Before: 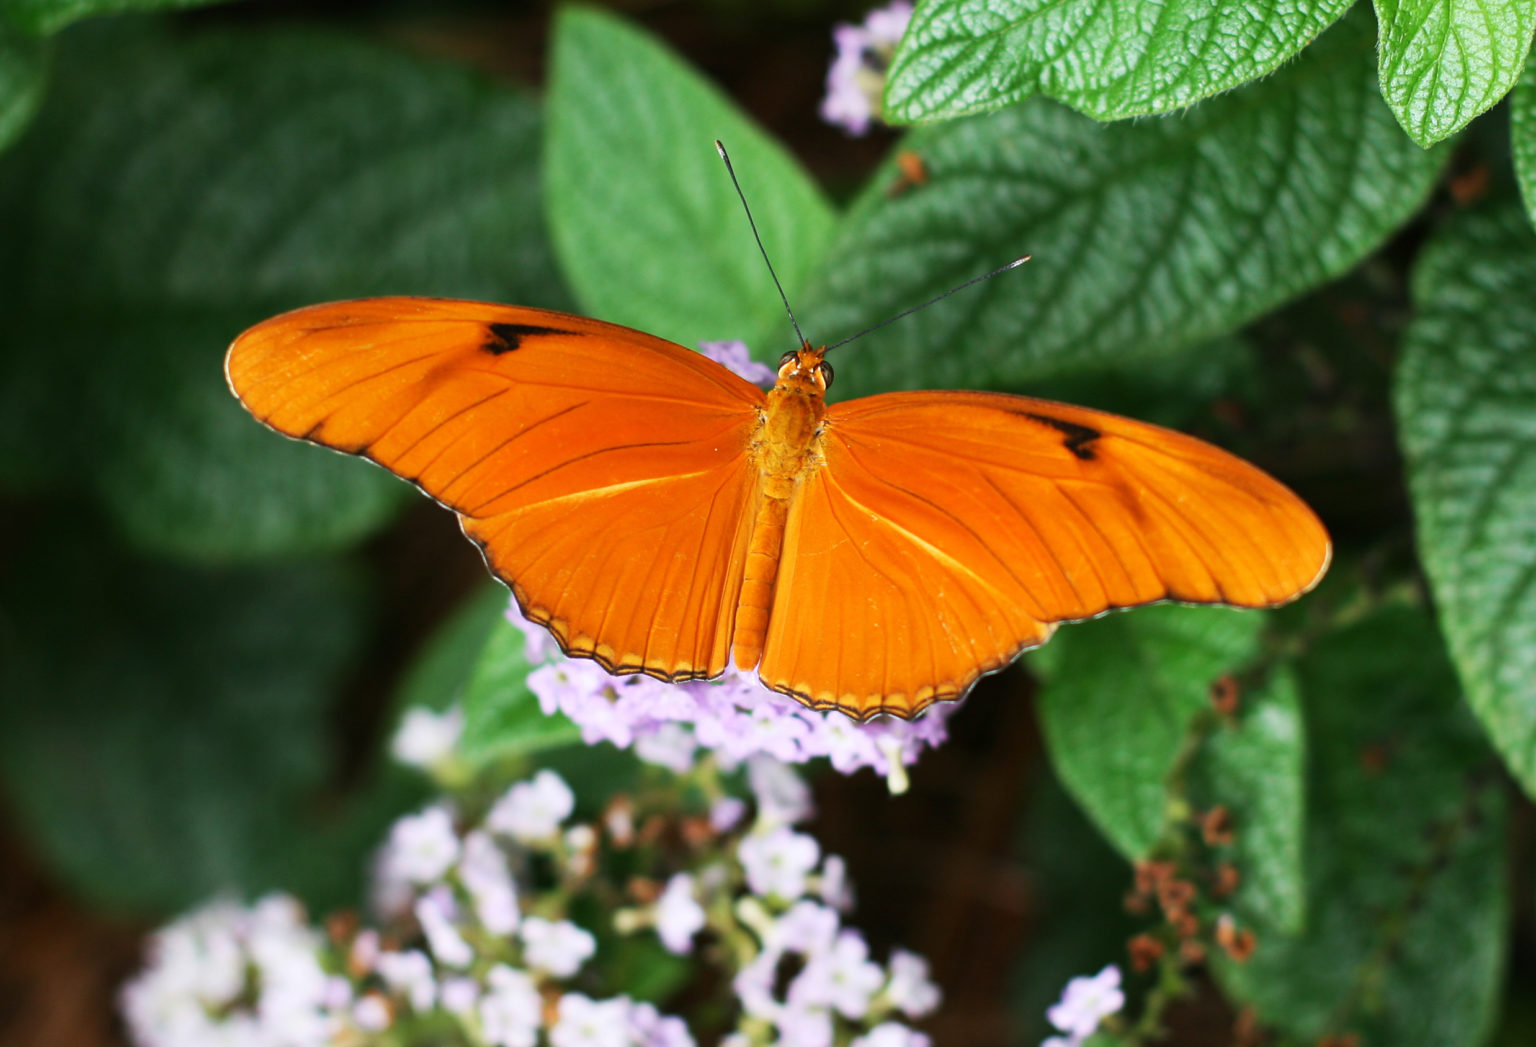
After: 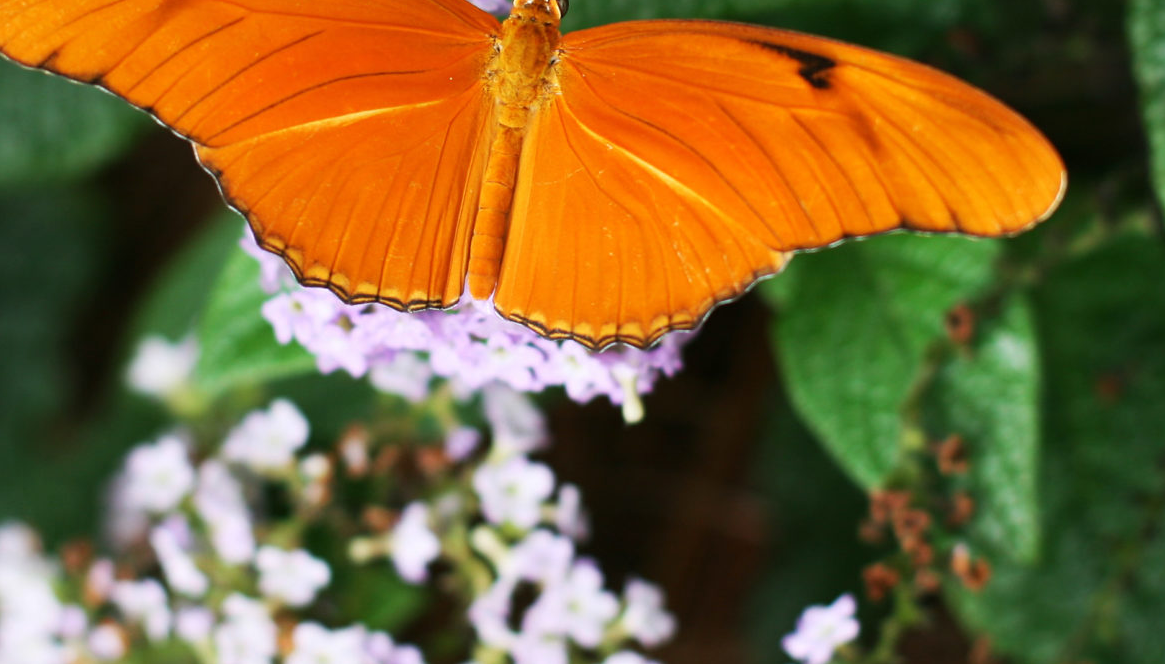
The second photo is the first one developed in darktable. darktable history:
crop and rotate: left 17.281%, top 35.538%, right 6.837%, bottom 1.019%
